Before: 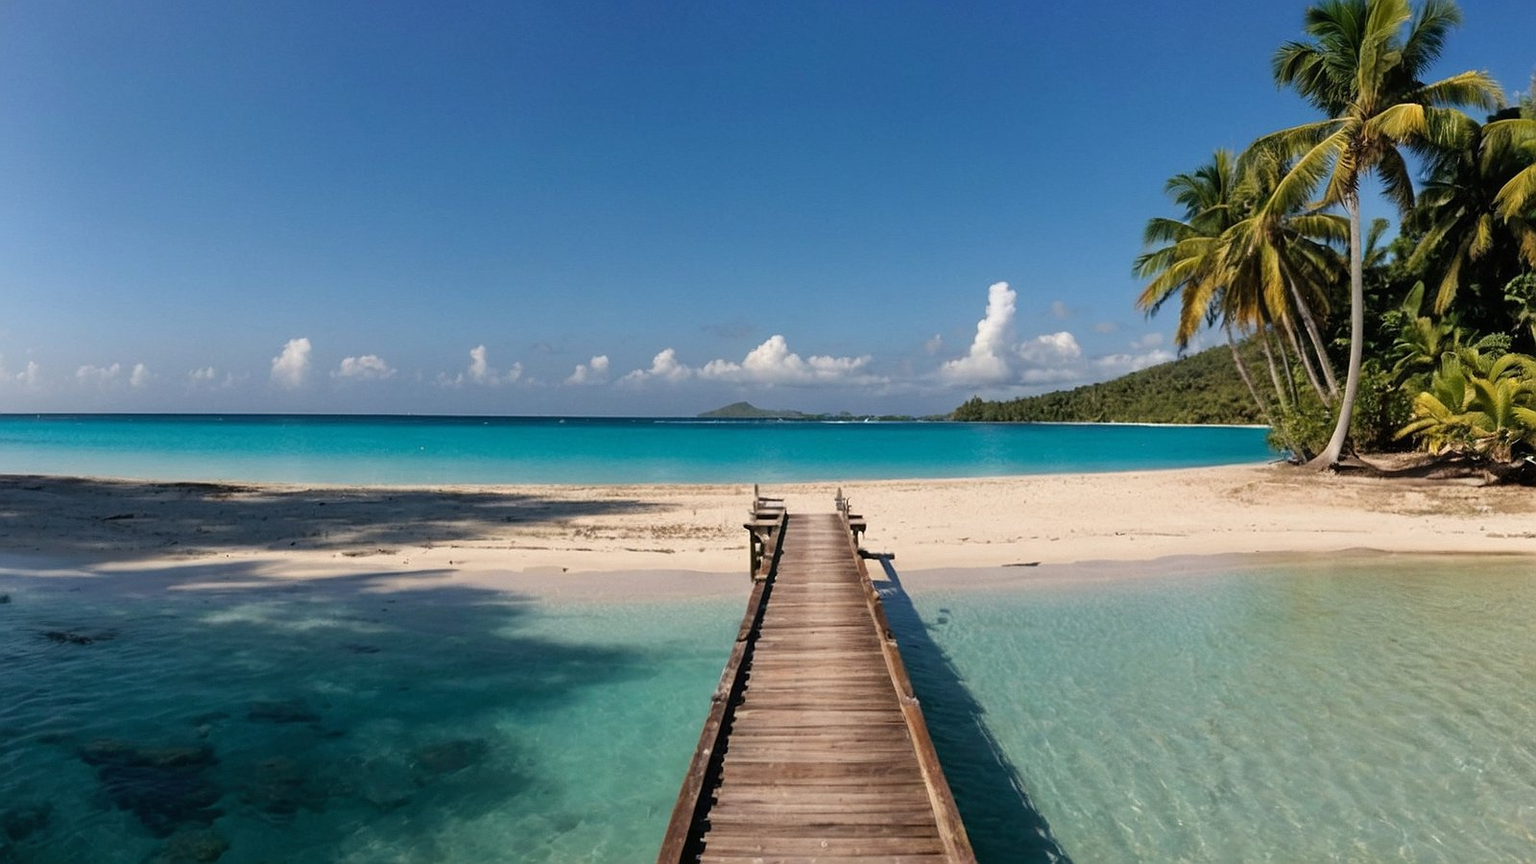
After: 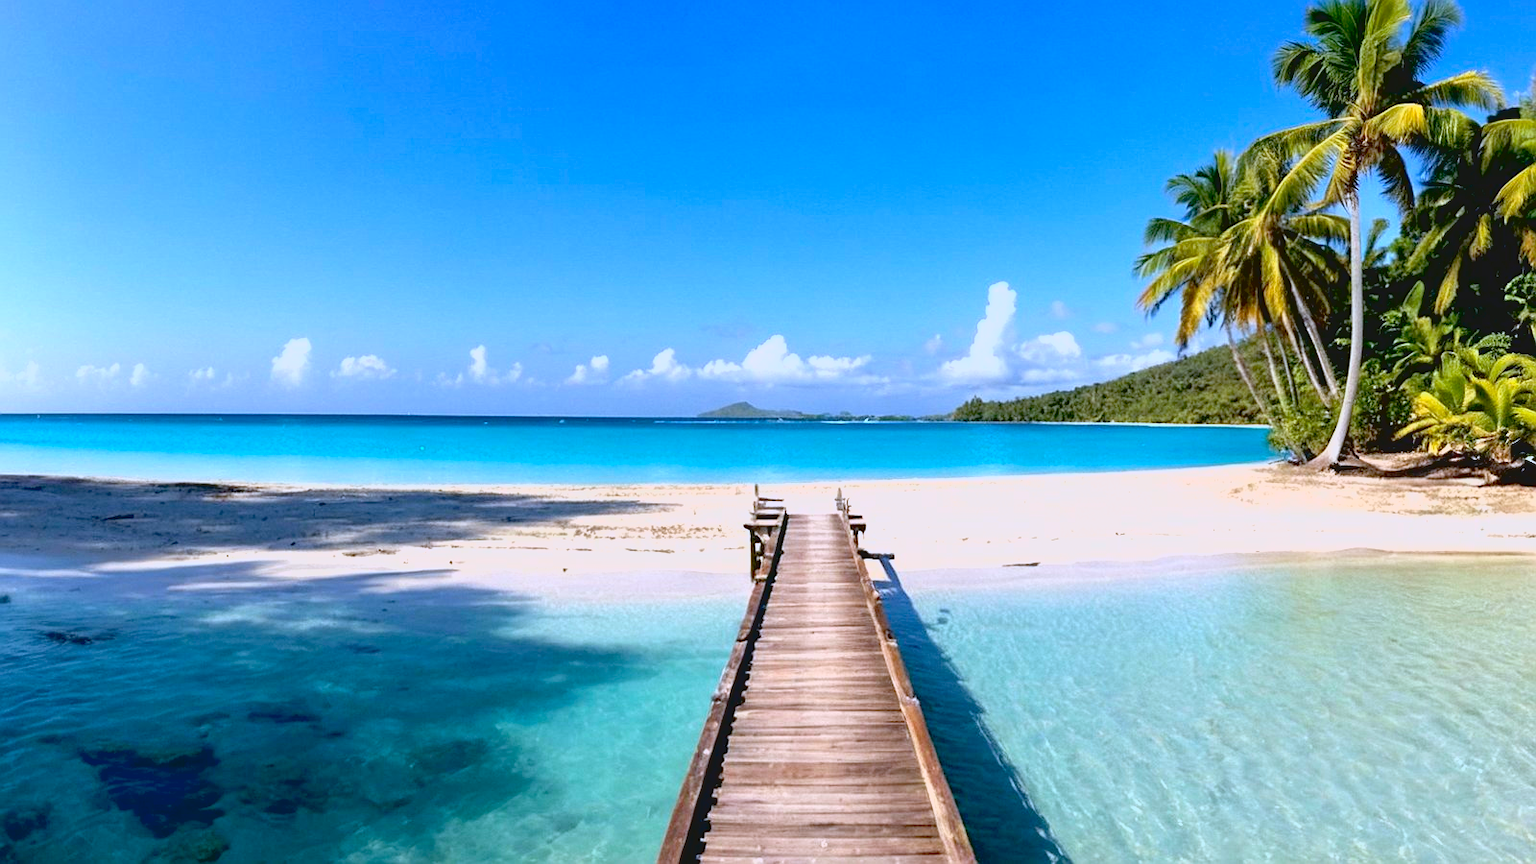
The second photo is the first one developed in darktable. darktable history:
white balance: red 0.948, green 1.02, blue 1.176
exposure: black level correction 0.011, exposure 1.088 EV, compensate exposure bias true, compensate highlight preservation false
lowpass: radius 0.1, contrast 0.85, saturation 1.1, unbound 0
